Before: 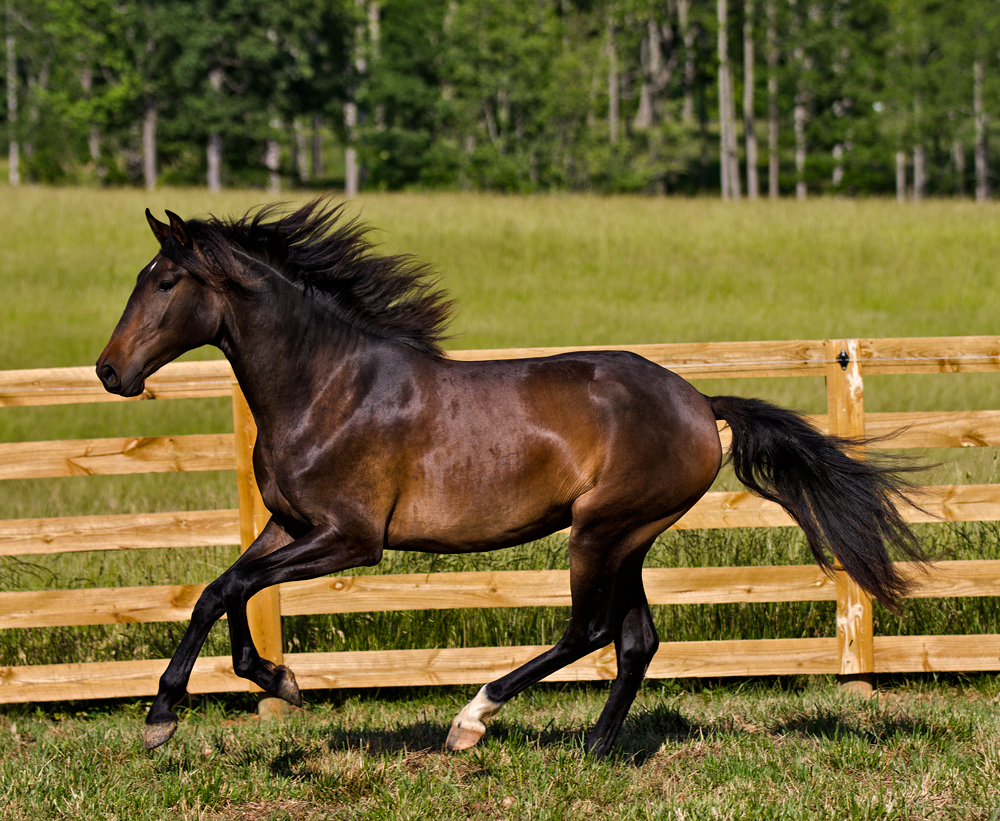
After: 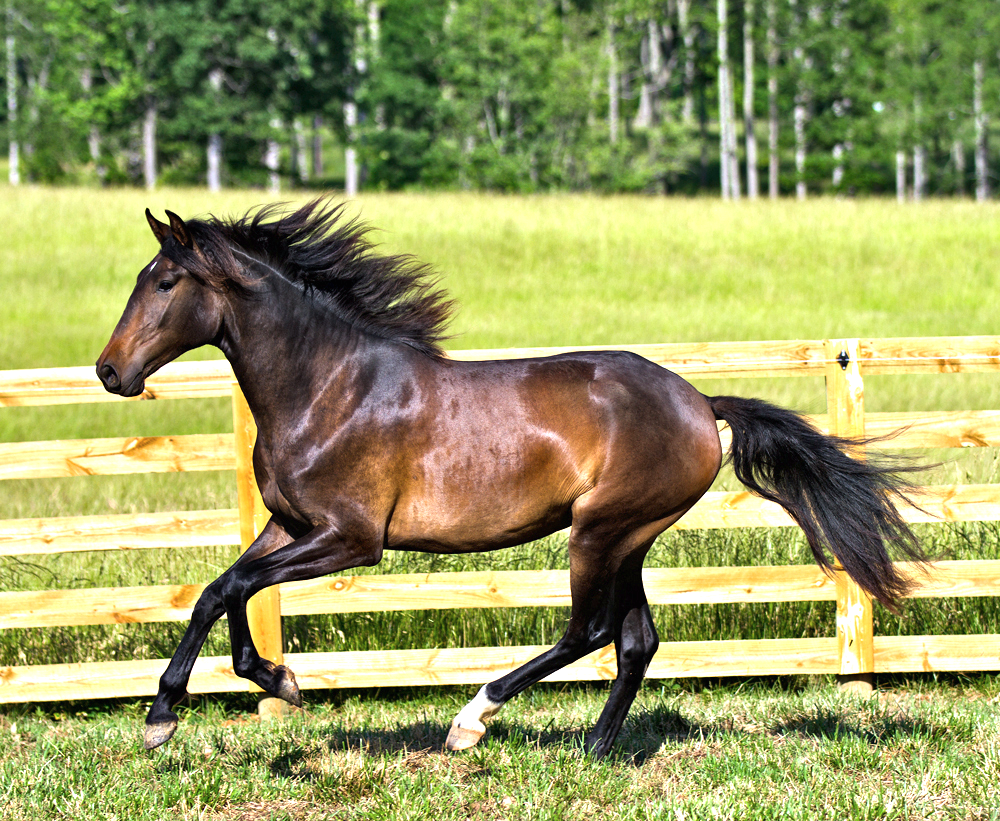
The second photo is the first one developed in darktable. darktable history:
exposure: black level correction 0, exposure 1.379 EV, compensate exposure bias true, compensate highlight preservation false
color calibration: illuminant F (fluorescent), F source F9 (Cool White Deluxe 4150 K) – high CRI, x 0.374, y 0.373, temperature 4158.34 K
